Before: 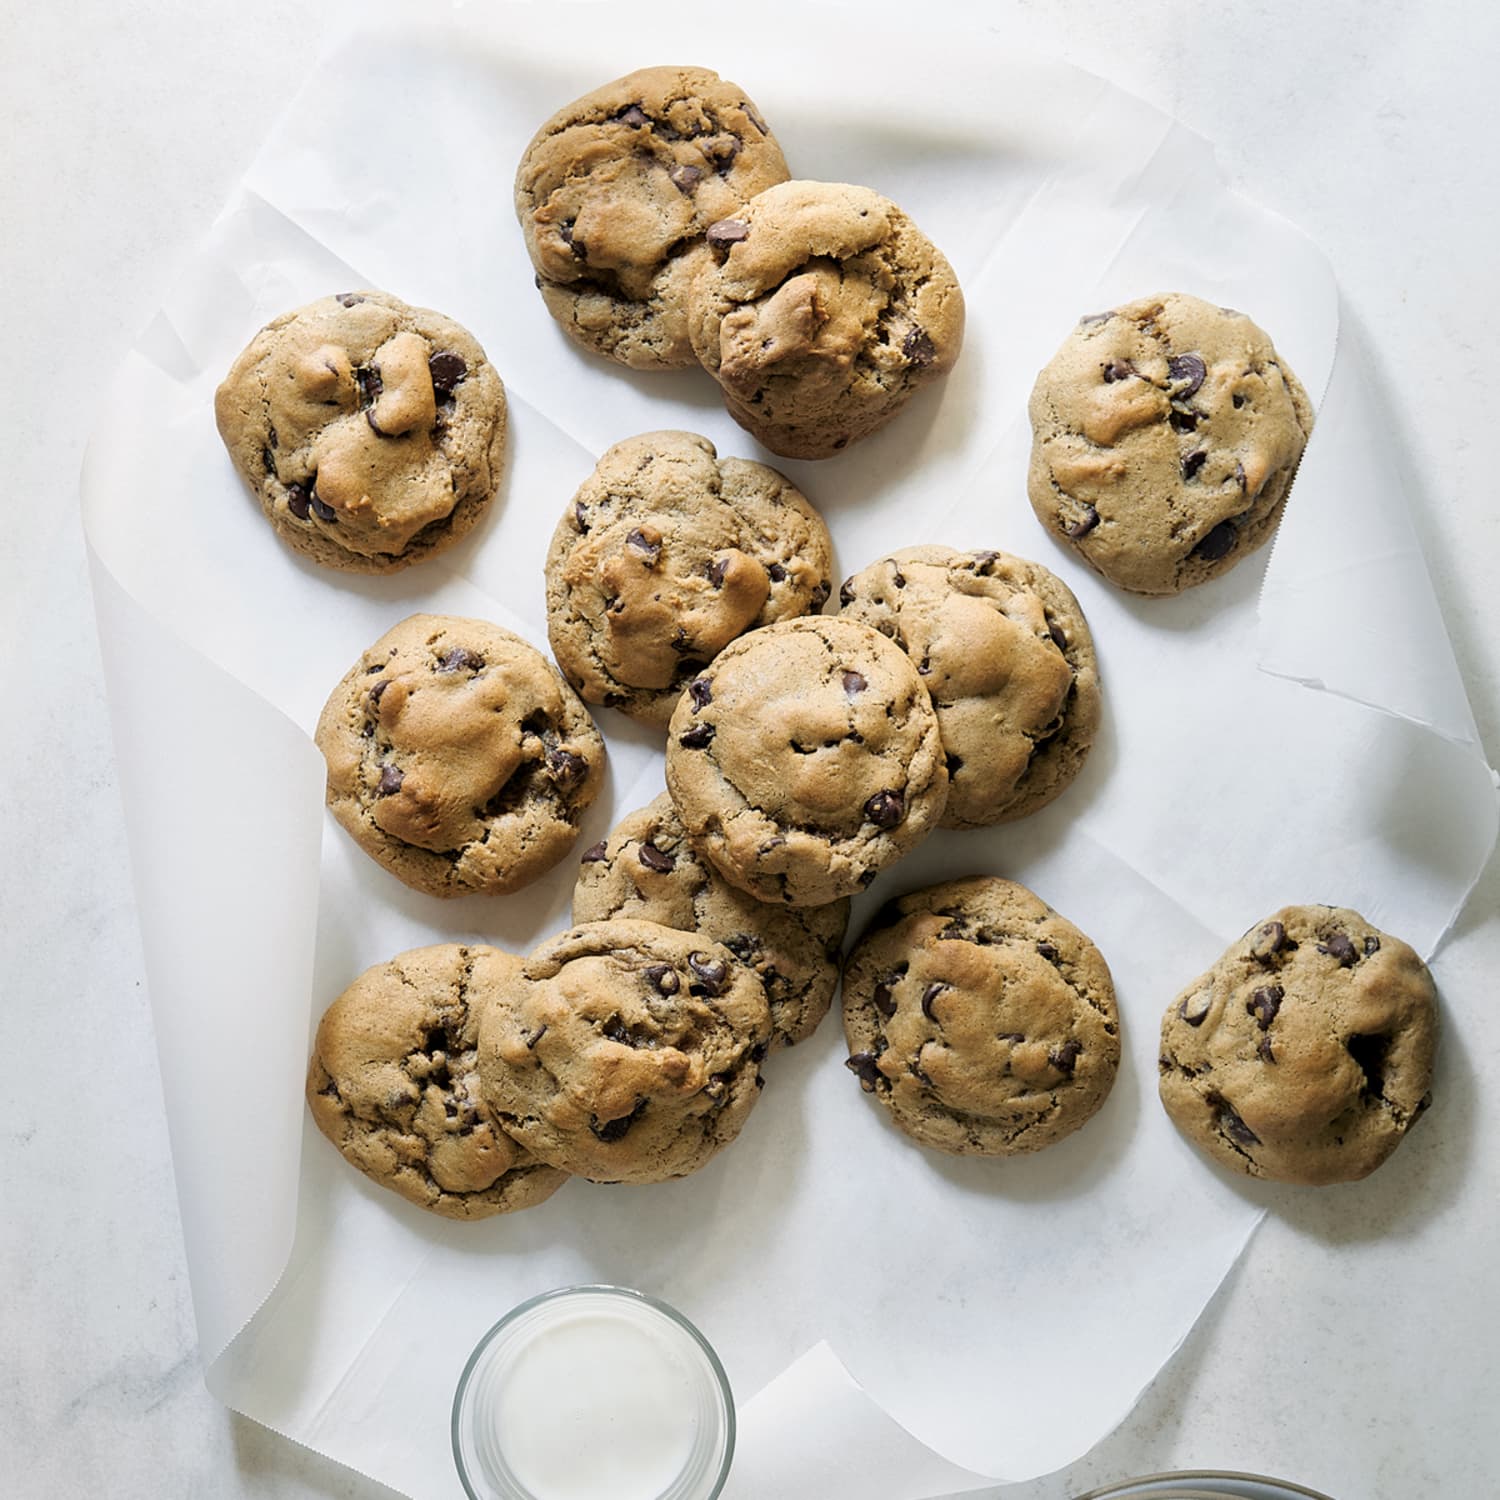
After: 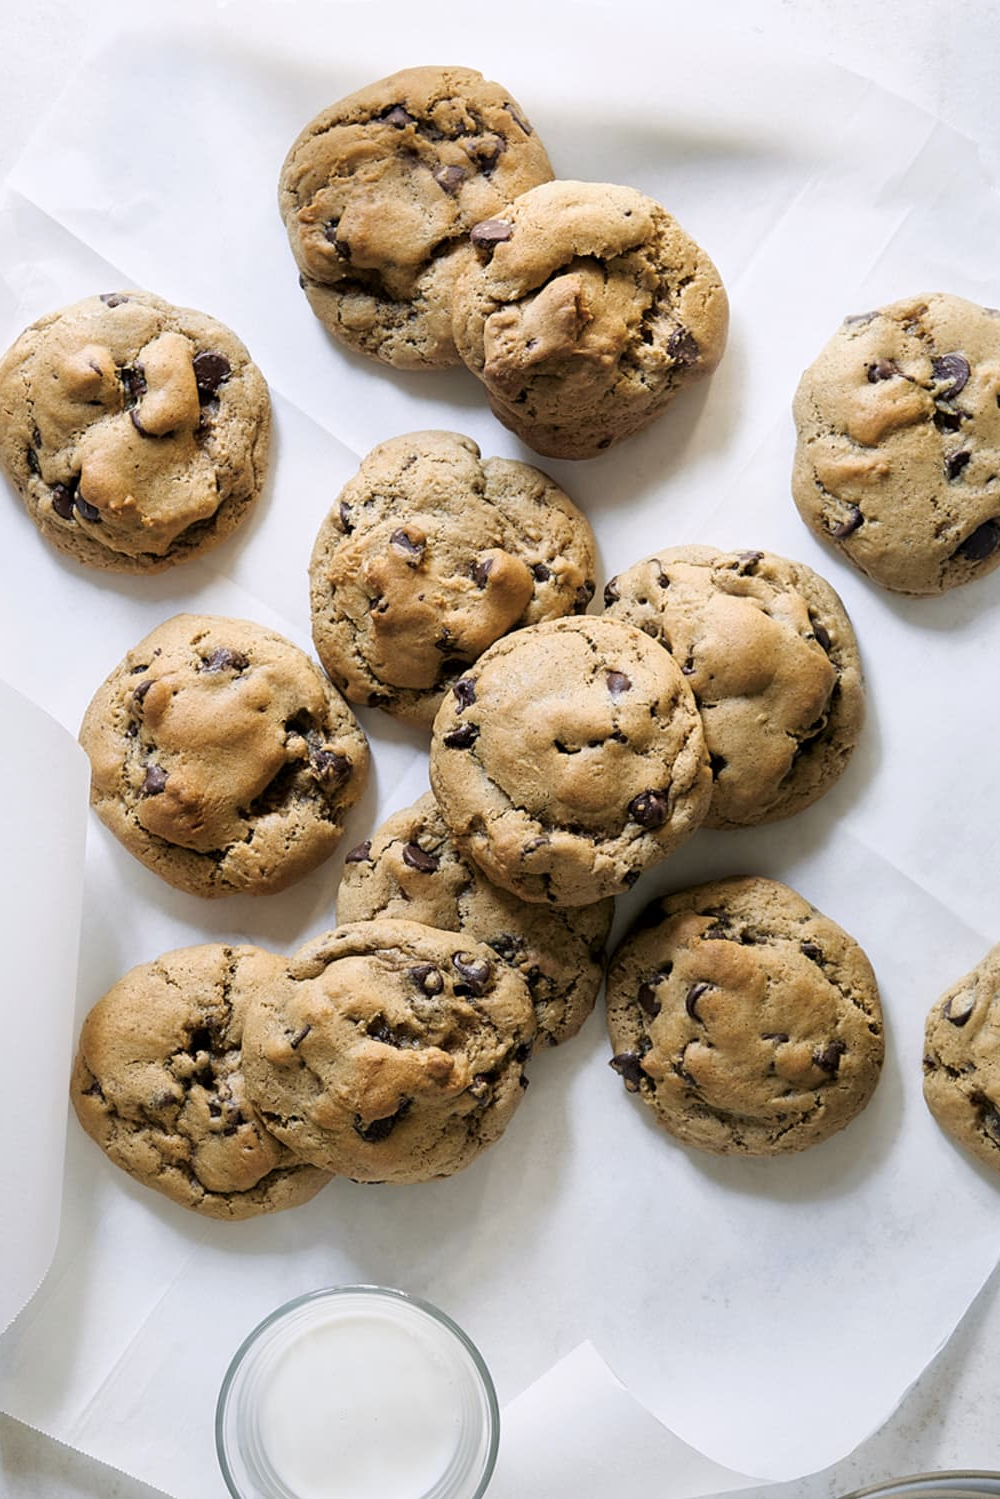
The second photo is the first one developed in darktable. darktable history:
white balance: red 1.004, blue 1.024
crop and rotate: left 15.754%, right 17.579%
